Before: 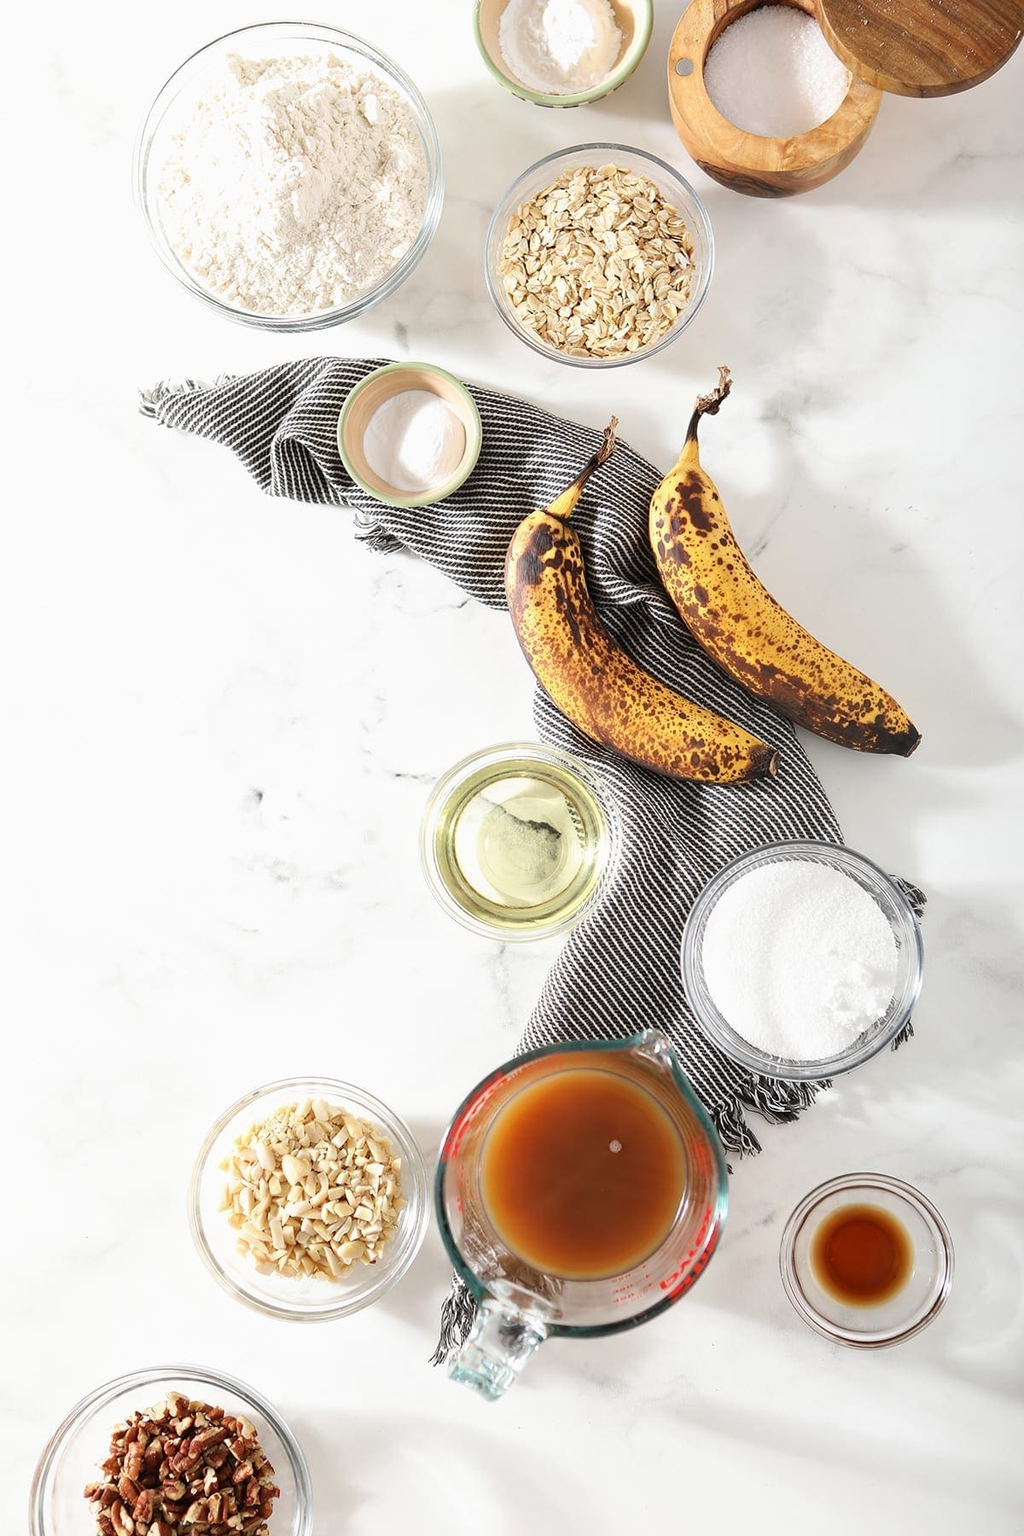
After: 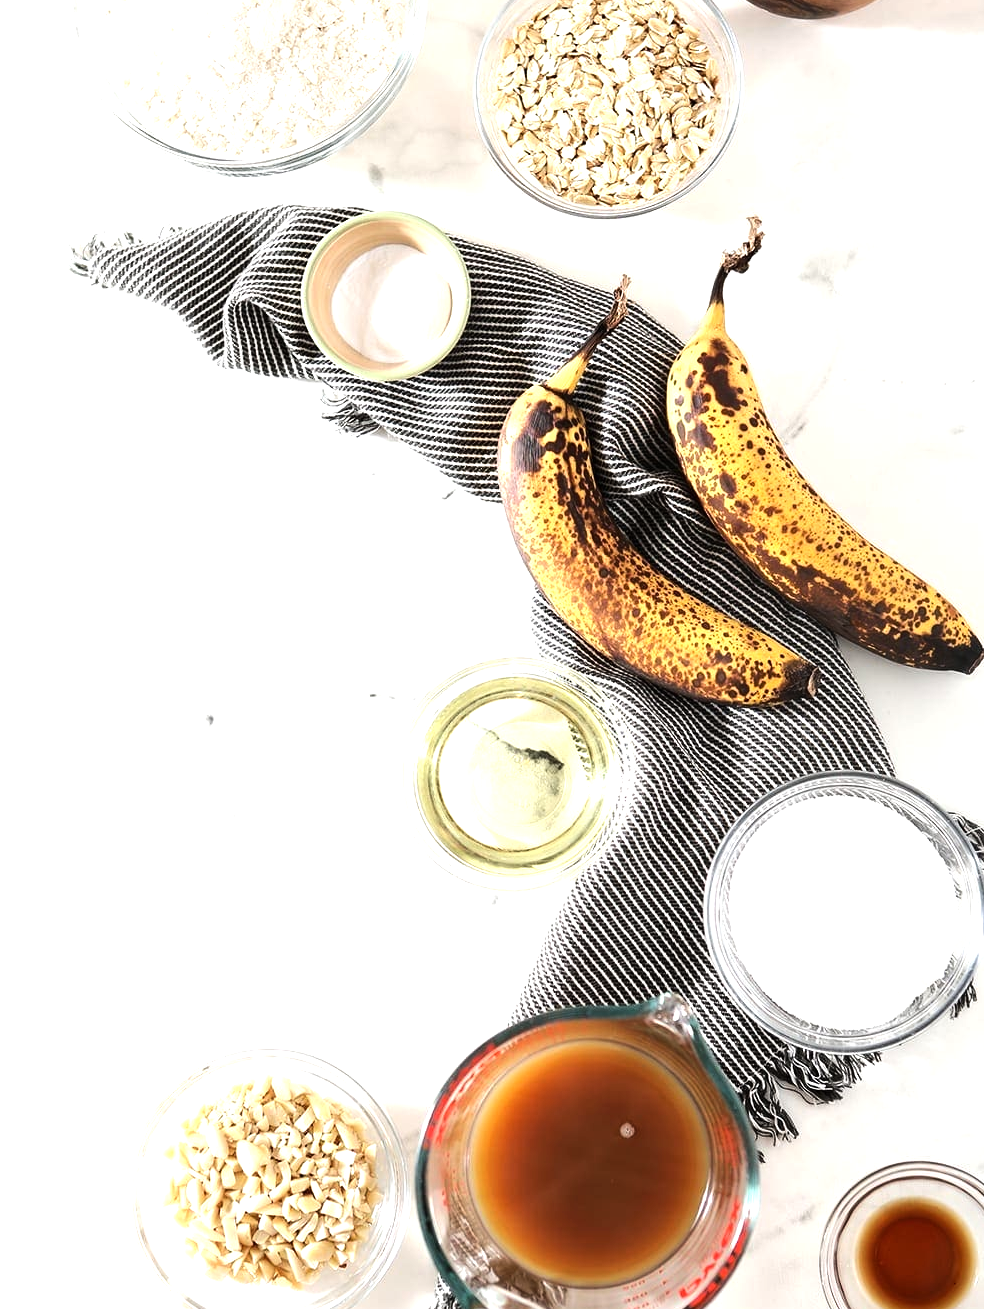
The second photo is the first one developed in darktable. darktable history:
crop: left 7.856%, top 11.836%, right 10.12%, bottom 15.387%
tone equalizer: -8 EV -0.75 EV, -7 EV -0.7 EV, -6 EV -0.6 EV, -5 EV -0.4 EV, -3 EV 0.4 EV, -2 EV 0.6 EV, -1 EV 0.7 EV, +0 EV 0.75 EV, edges refinement/feathering 500, mask exposure compensation -1.57 EV, preserve details no
